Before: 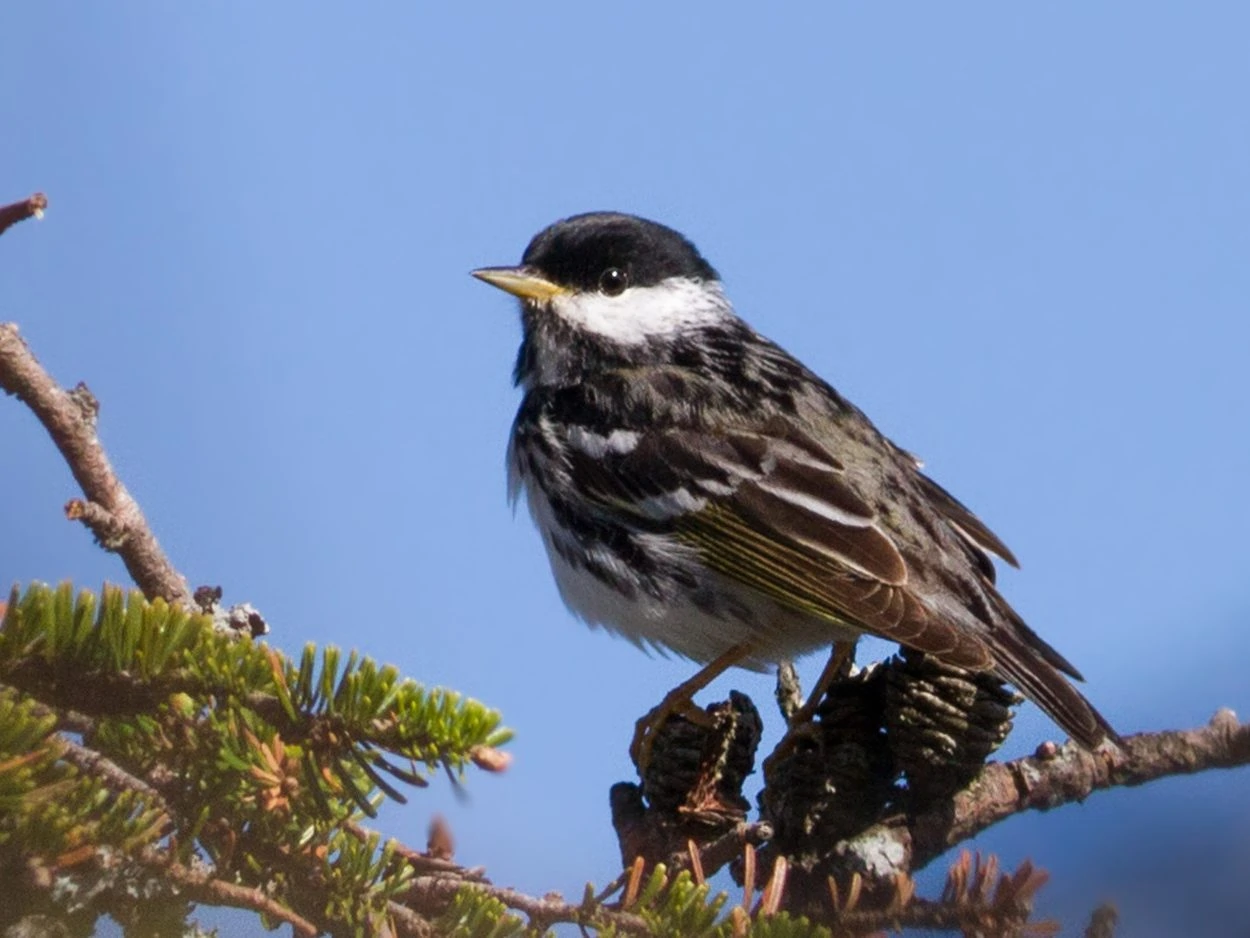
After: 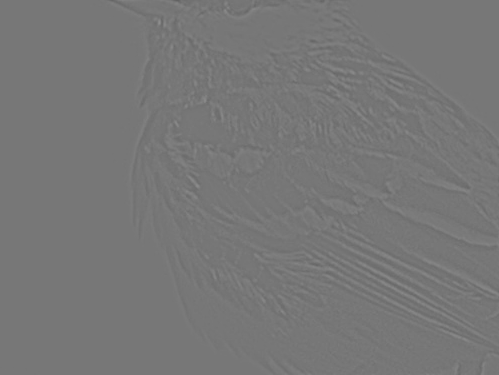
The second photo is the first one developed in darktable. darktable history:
highpass: sharpness 5.84%, contrast boost 8.44%
color zones: curves: ch1 [(0.263, 0.53) (0.376, 0.287) (0.487, 0.512) (0.748, 0.547) (1, 0.513)]; ch2 [(0.262, 0.45) (0.751, 0.477)], mix 31.98%
crop: left 30%, top 30%, right 30%, bottom 30%
tone equalizer: -8 EV 0.25 EV, -7 EV 0.417 EV, -6 EV 0.417 EV, -5 EV 0.25 EV, -3 EV -0.25 EV, -2 EV -0.417 EV, -1 EV -0.417 EV, +0 EV -0.25 EV, edges refinement/feathering 500, mask exposure compensation -1.57 EV, preserve details guided filter
